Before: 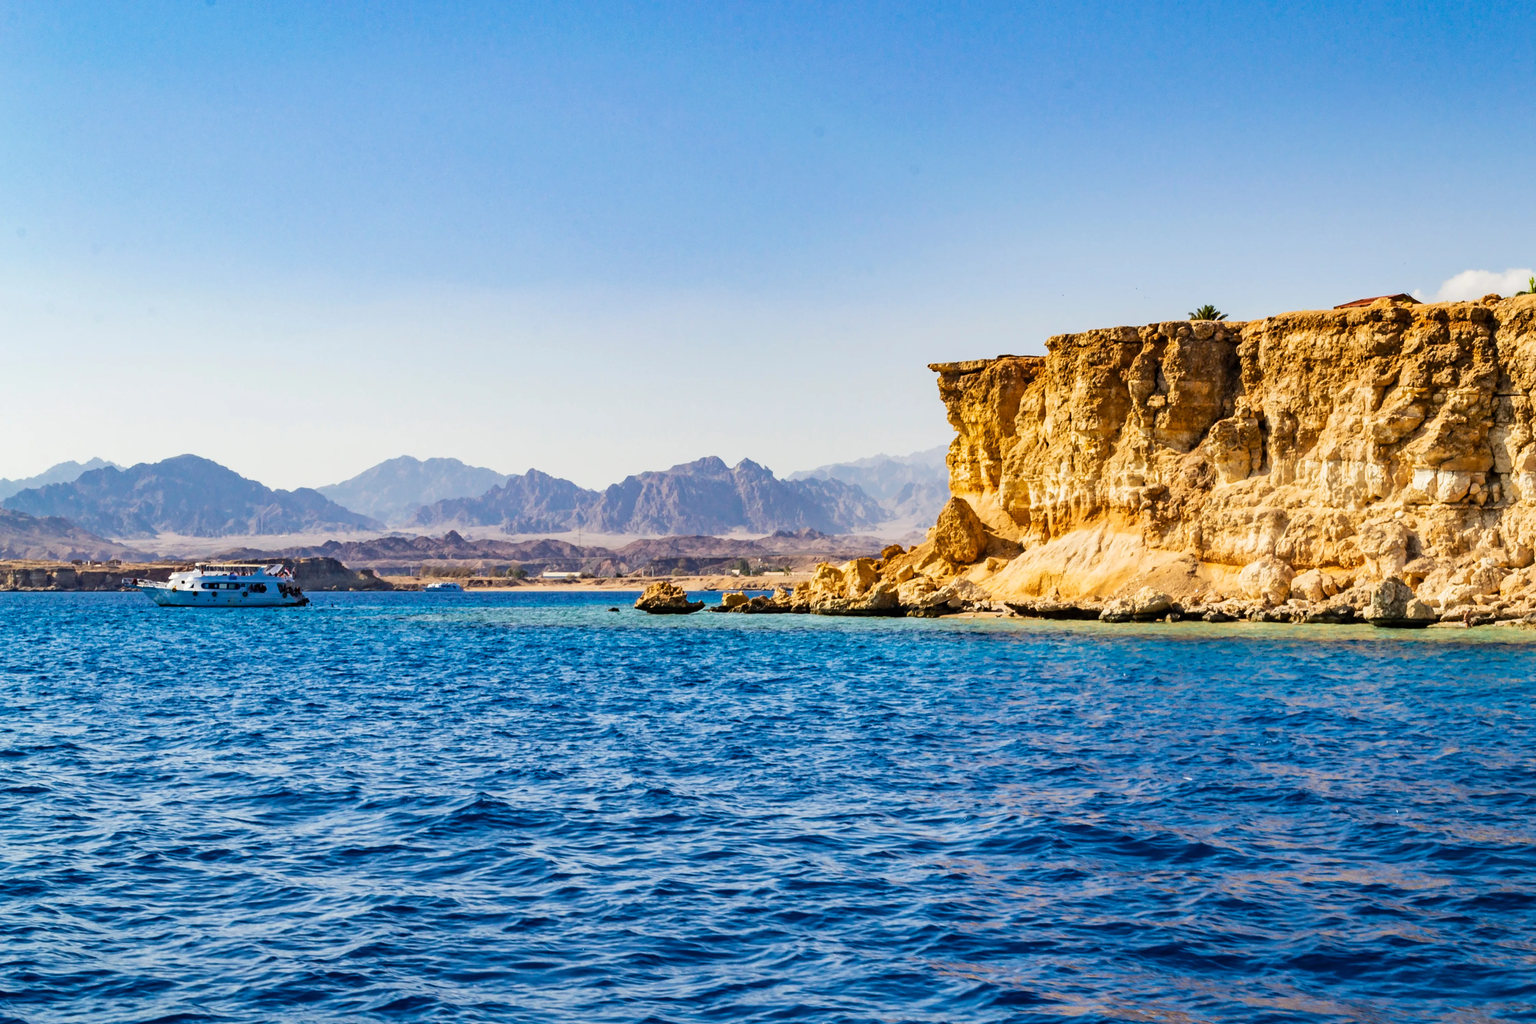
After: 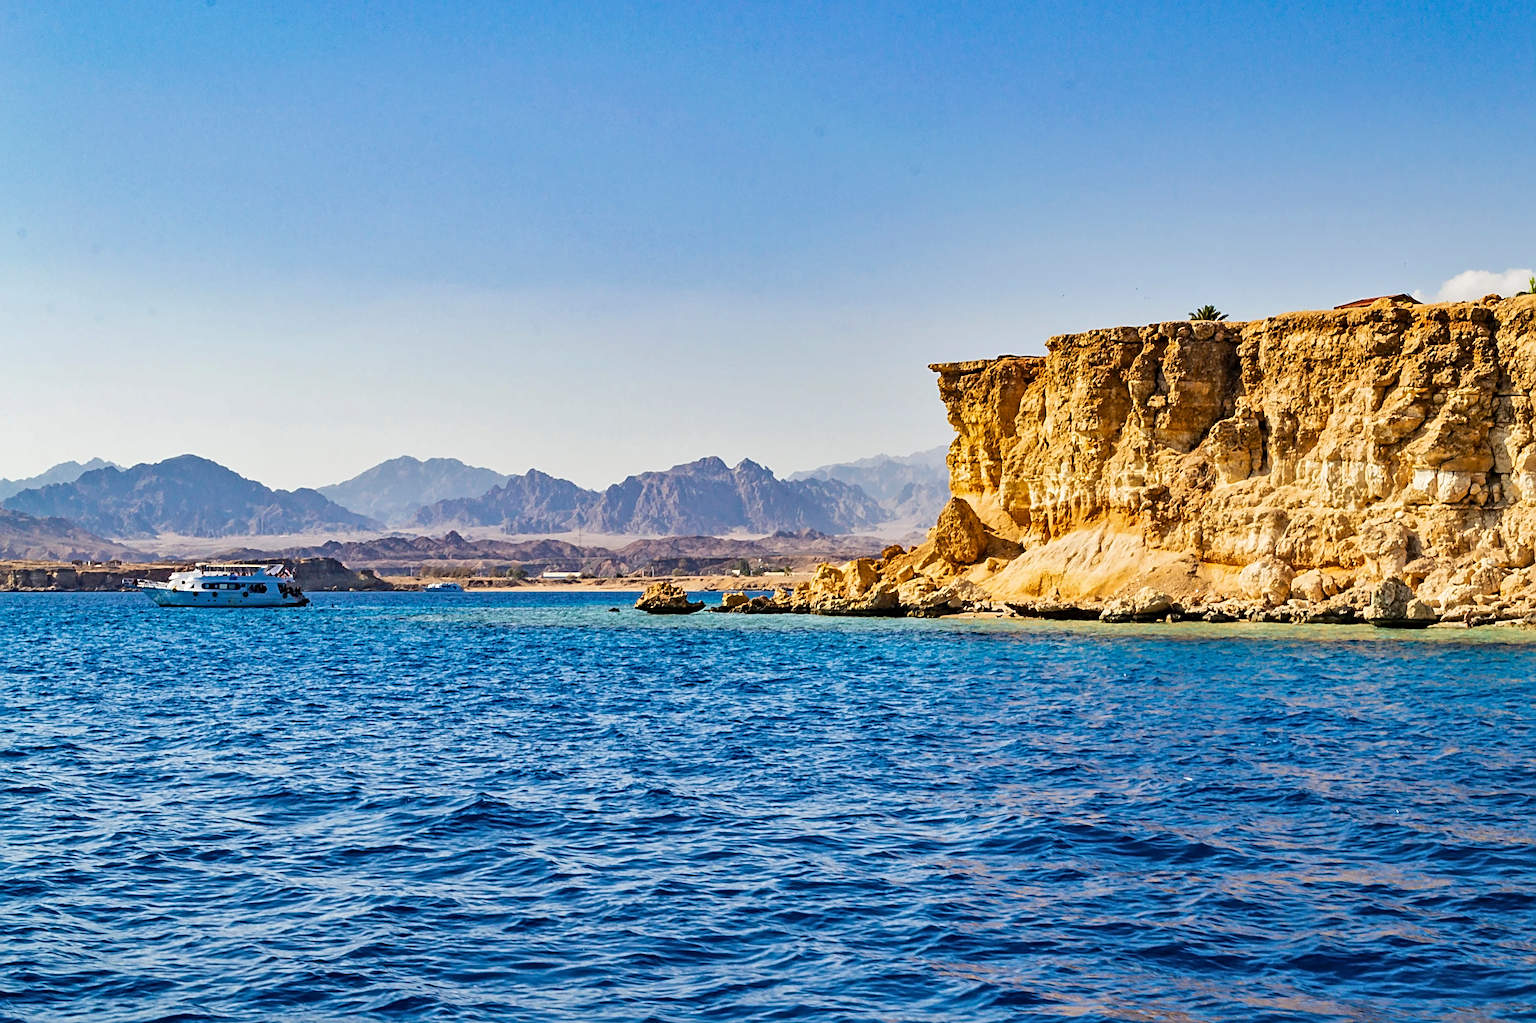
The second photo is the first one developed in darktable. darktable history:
shadows and highlights: shadows 49.06, highlights -41.28, soften with gaussian
sharpen: radius 4.933
